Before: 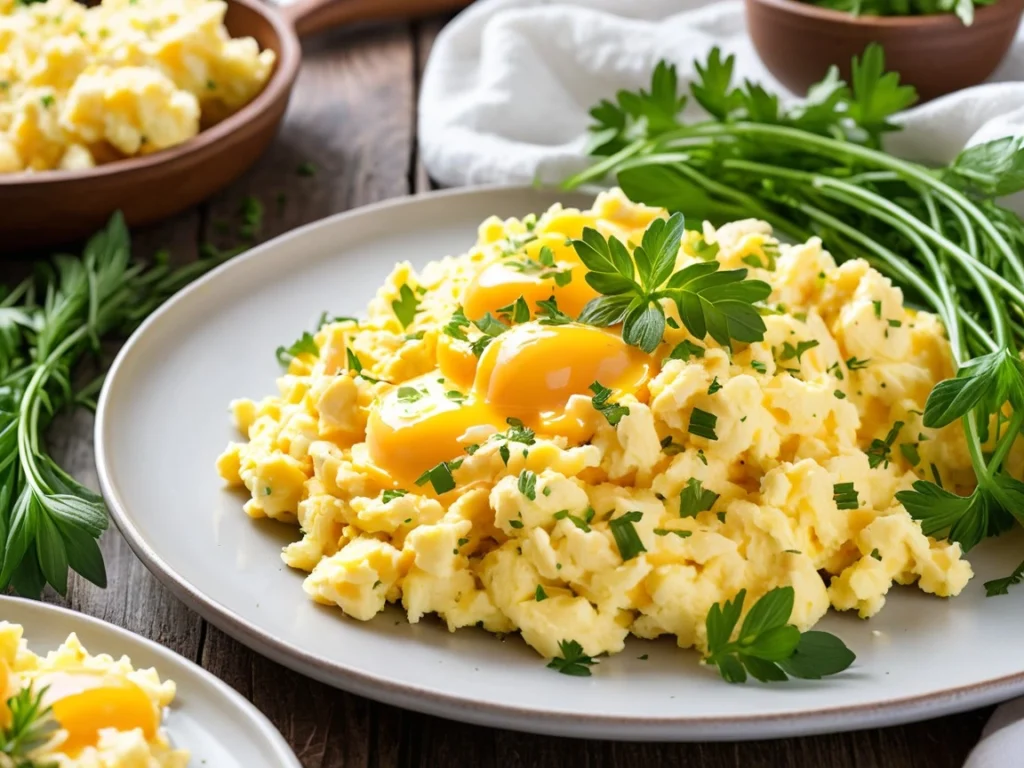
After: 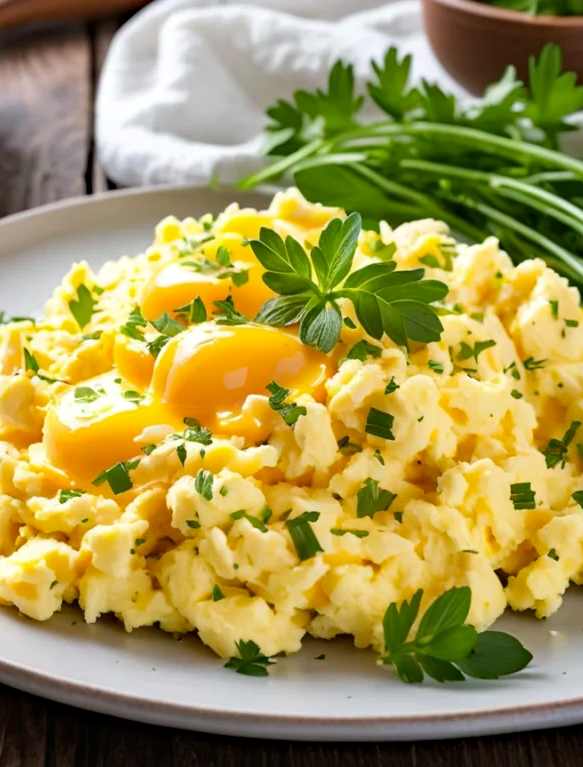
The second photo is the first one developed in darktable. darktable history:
haze removal: strength 0.254, distance 0.256, compatibility mode true, adaptive false
crop: left 31.591%, top 0.025%, right 11.464%
